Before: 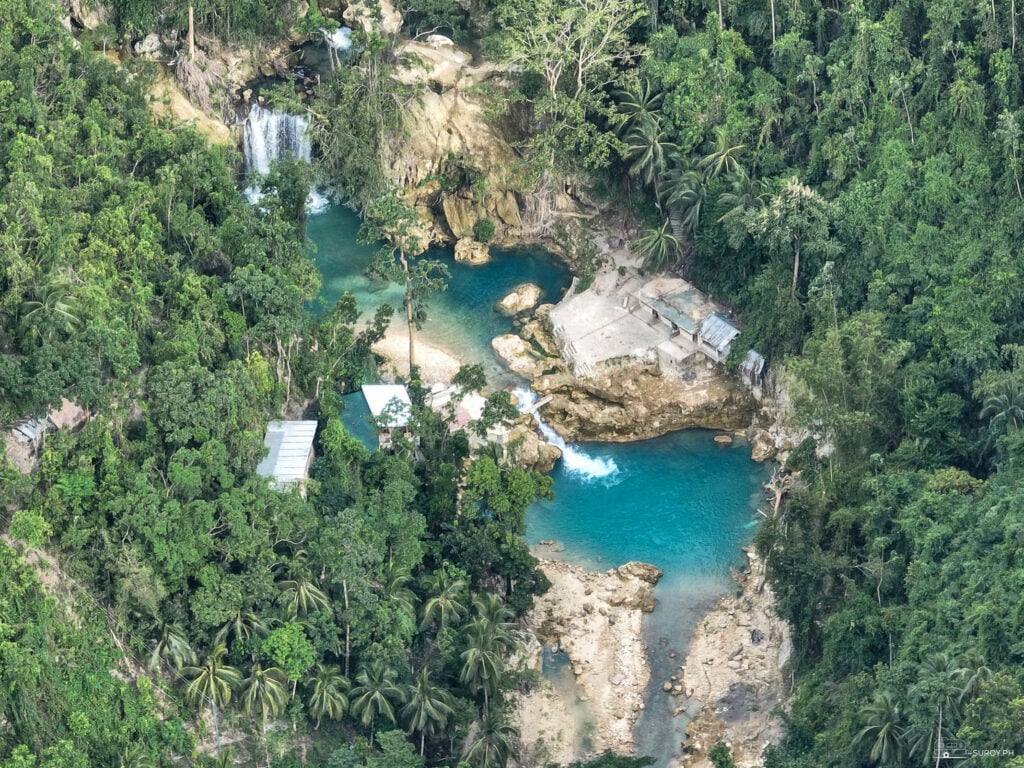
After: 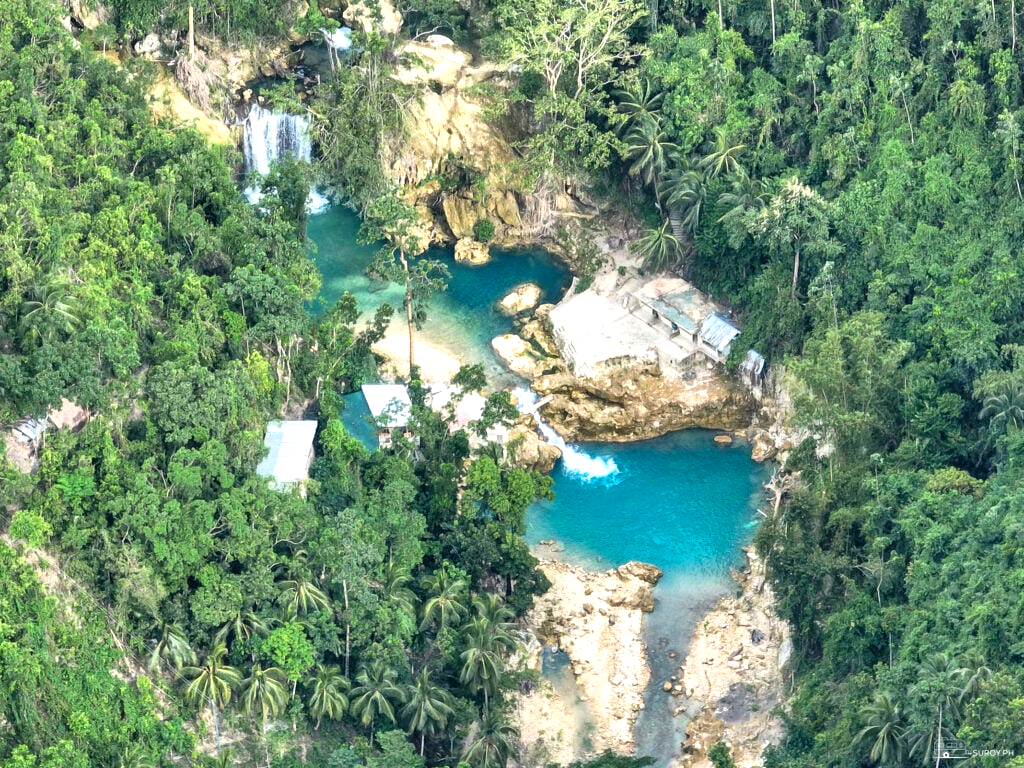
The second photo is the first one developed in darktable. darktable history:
exposure: black level correction 0.042, exposure 0.263 EV
shadows and highlights: white point adjustment -0.46, soften with gaussian
contrast brightness saturation: contrast 0.01, brightness 0.05, saturation 0.14
